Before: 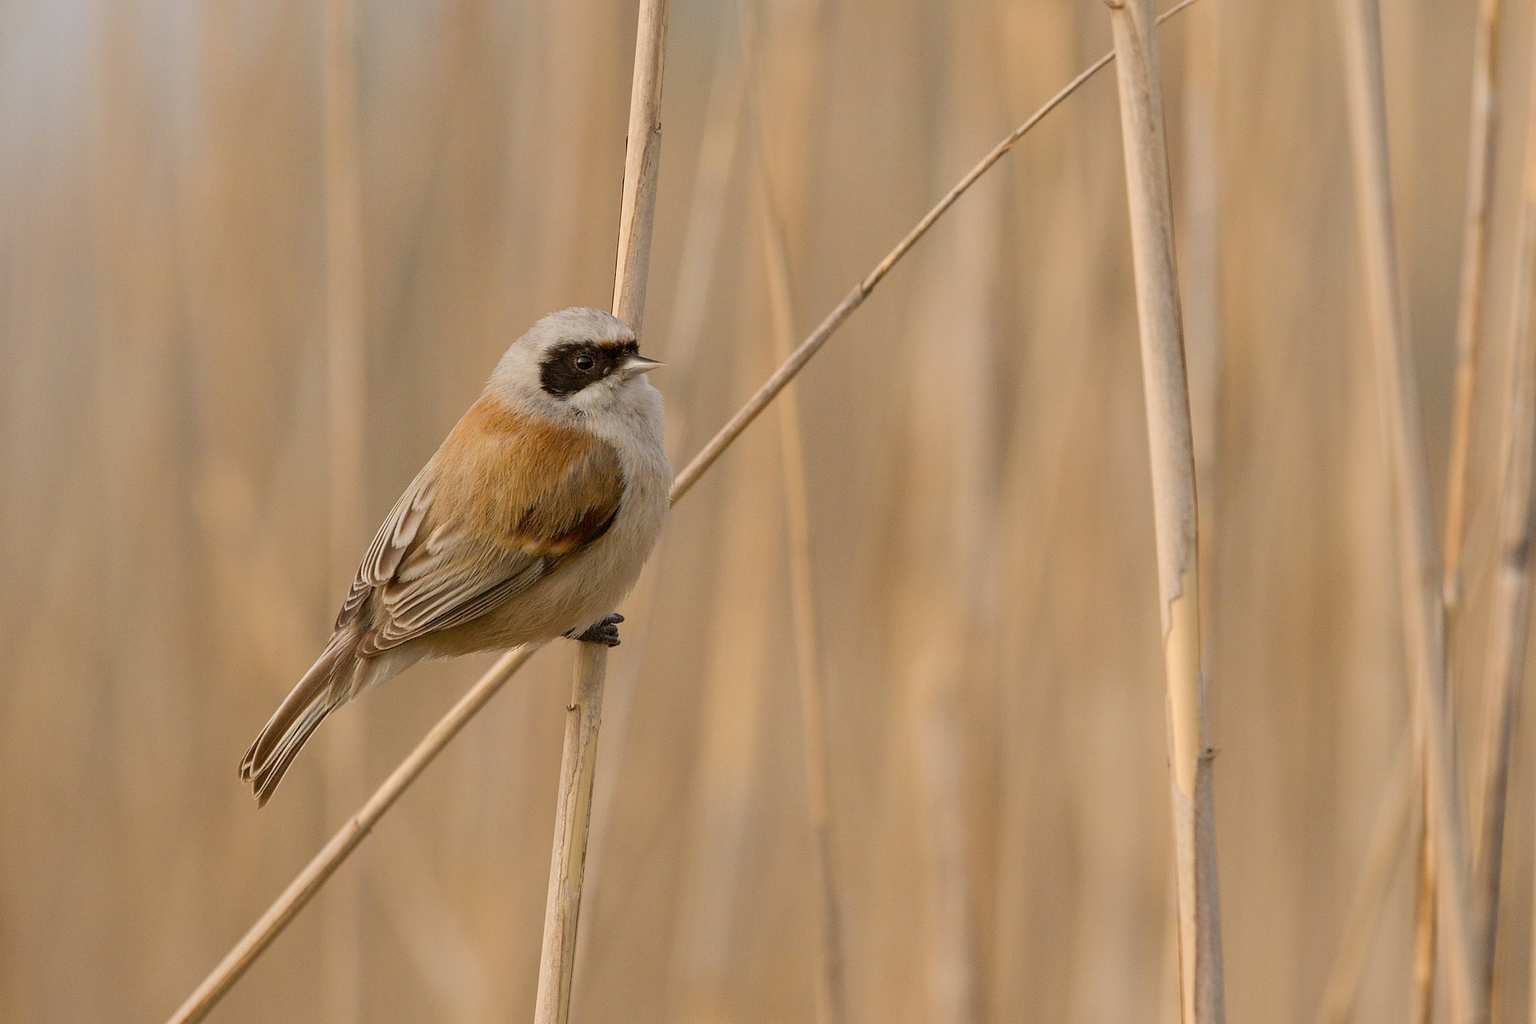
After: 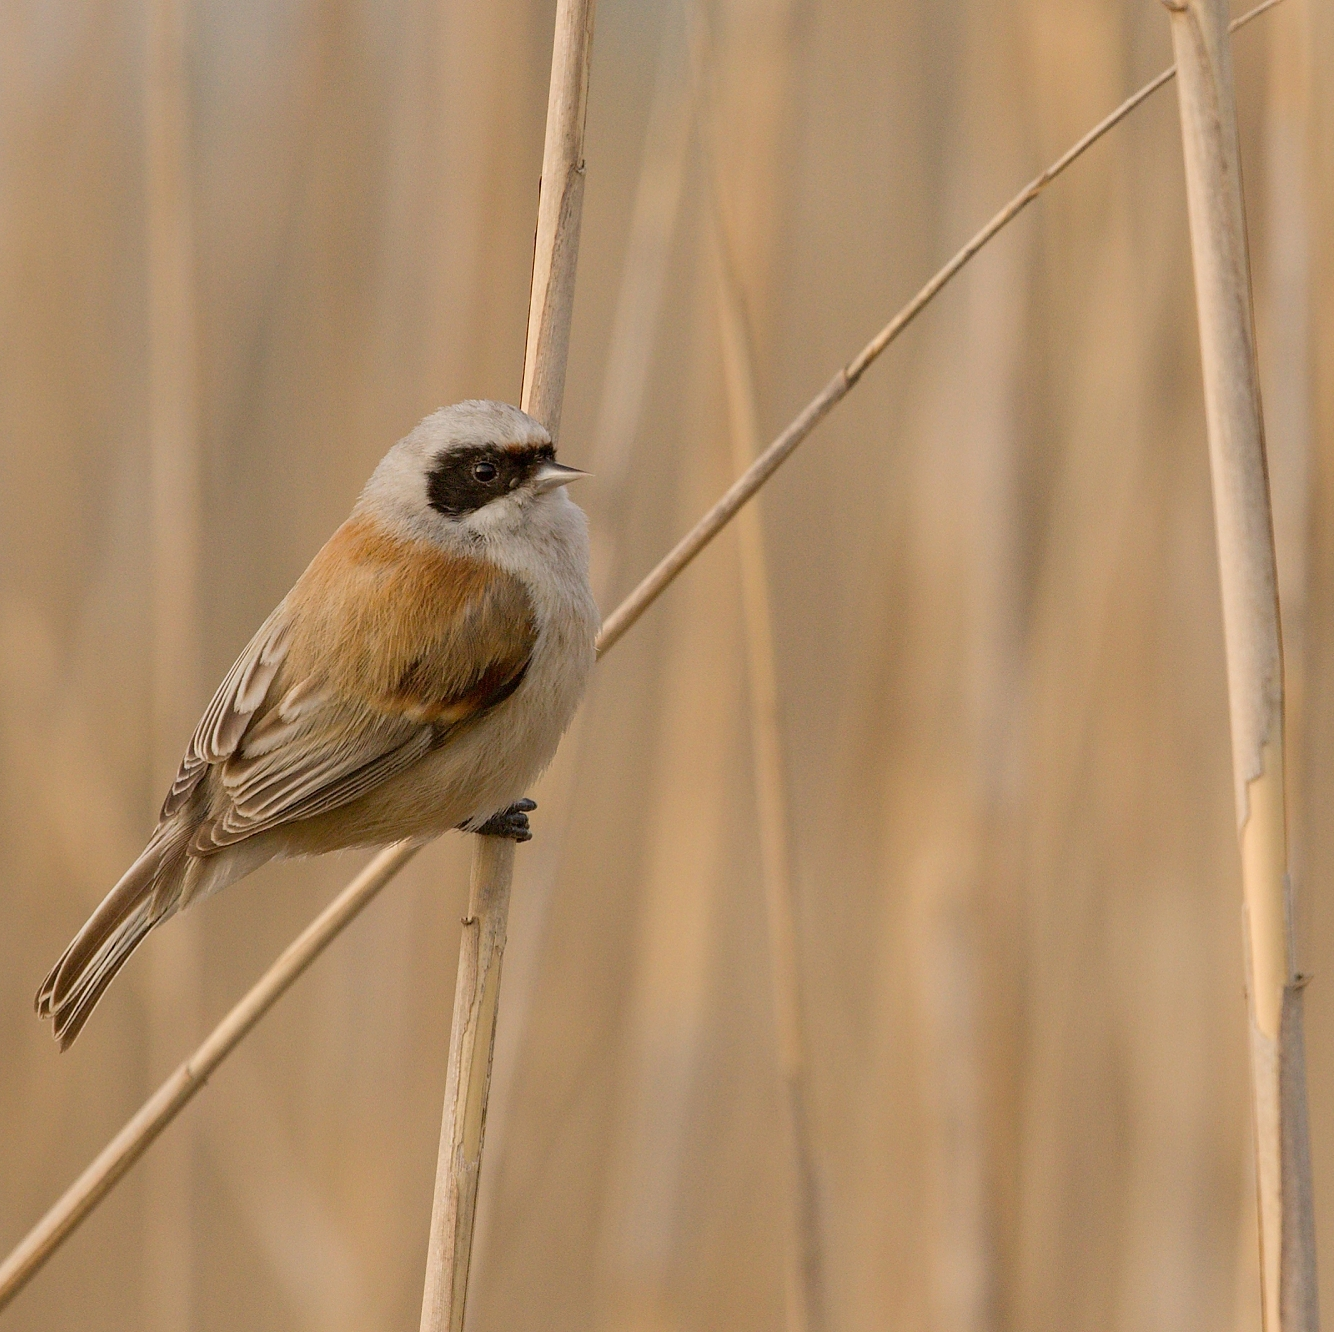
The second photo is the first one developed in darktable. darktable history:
crop and rotate: left 13.814%, right 19.463%
